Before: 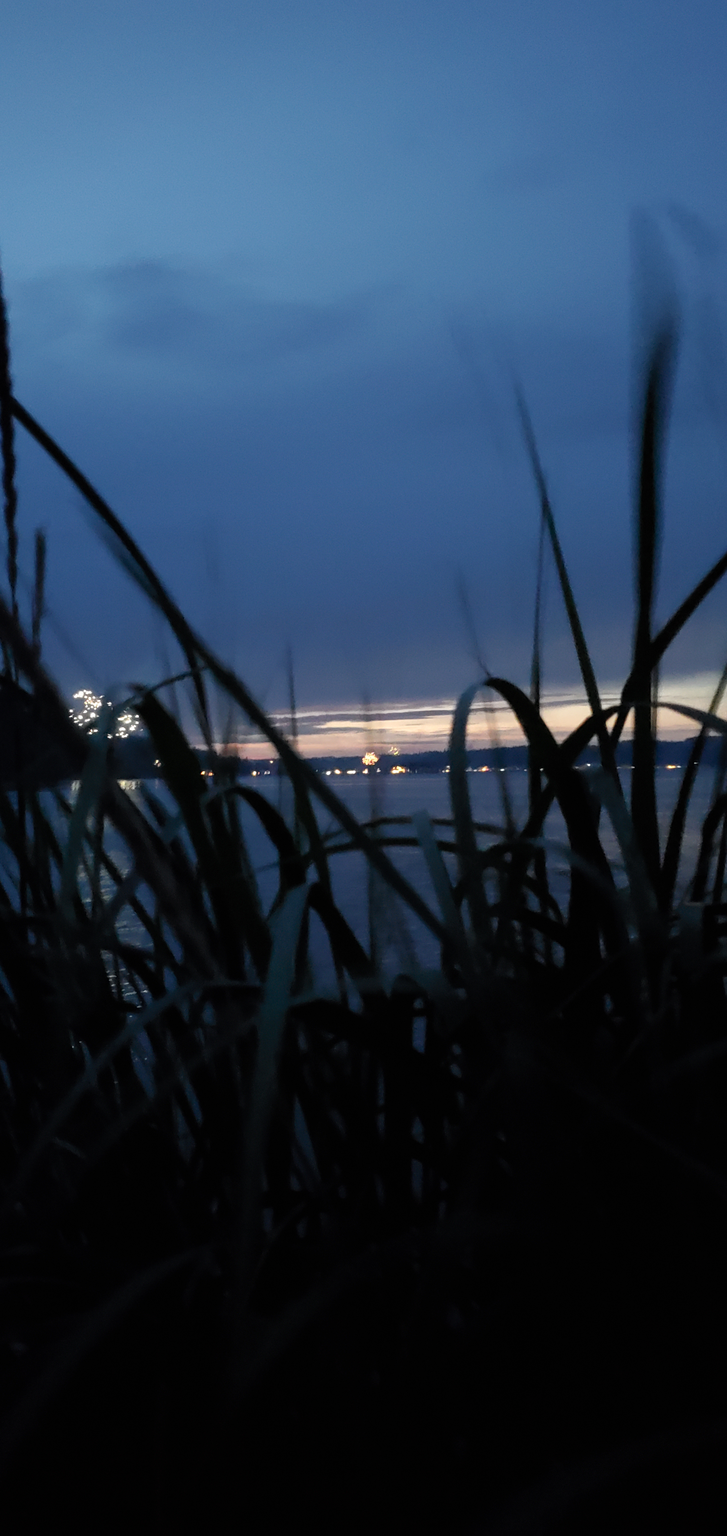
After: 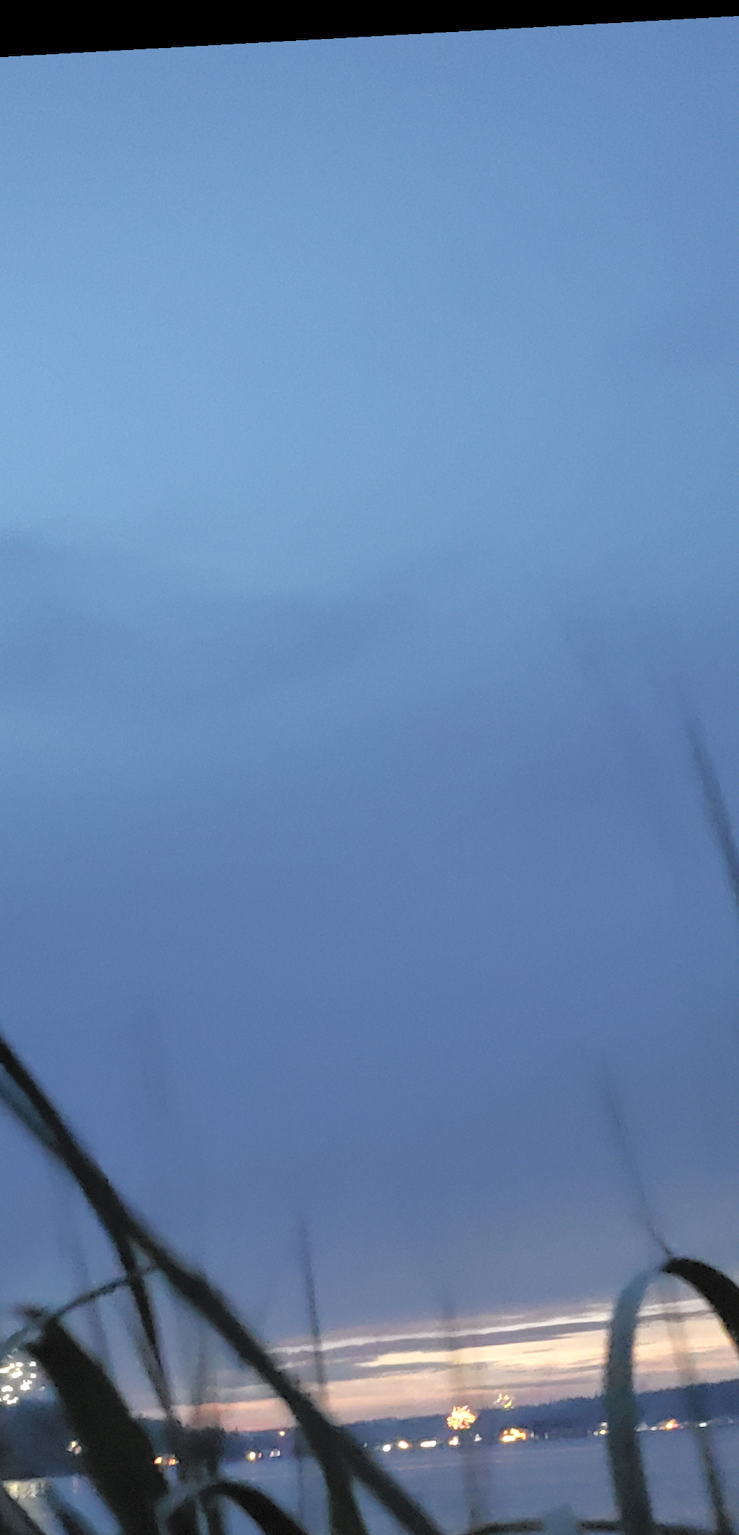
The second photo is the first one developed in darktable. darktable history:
rotate and perspective: rotation -3.18°, automatic cropping off
tone equalizer: -7 EV -0.63 EV, -6 EV 1 EV, -5 EV -0.45 EV, -4 EV 0.43 EV, -3 EV 0.41 EV, -2 EV 0.15 EV, -1 EV -0.15 EV, +0 EV -0.39 EV, smoothing diameter 25%, edges refinement/feathering 10, preserve details guided filter
crop: left 19.556%, right 30.401%, bottom 46.458%
contrast brightness saturation: brightness 0.28
